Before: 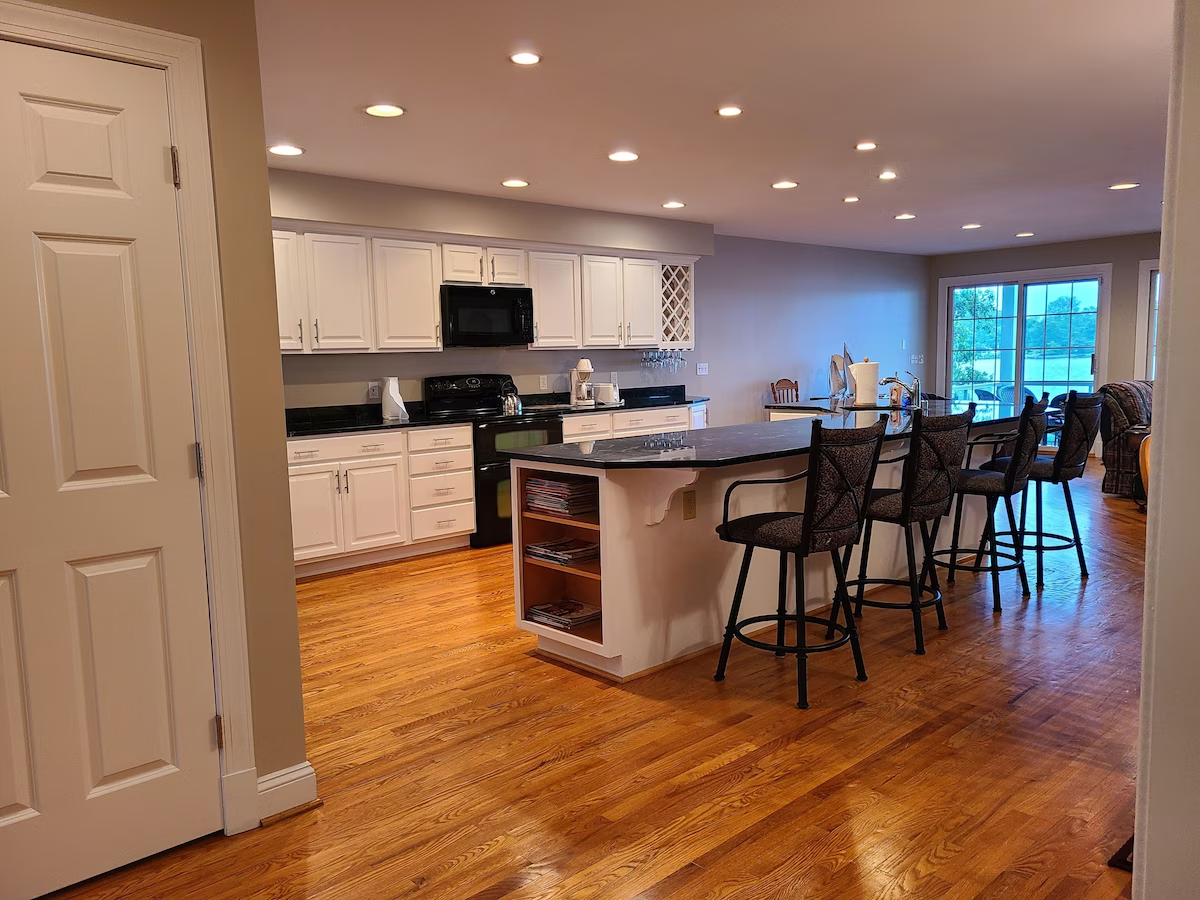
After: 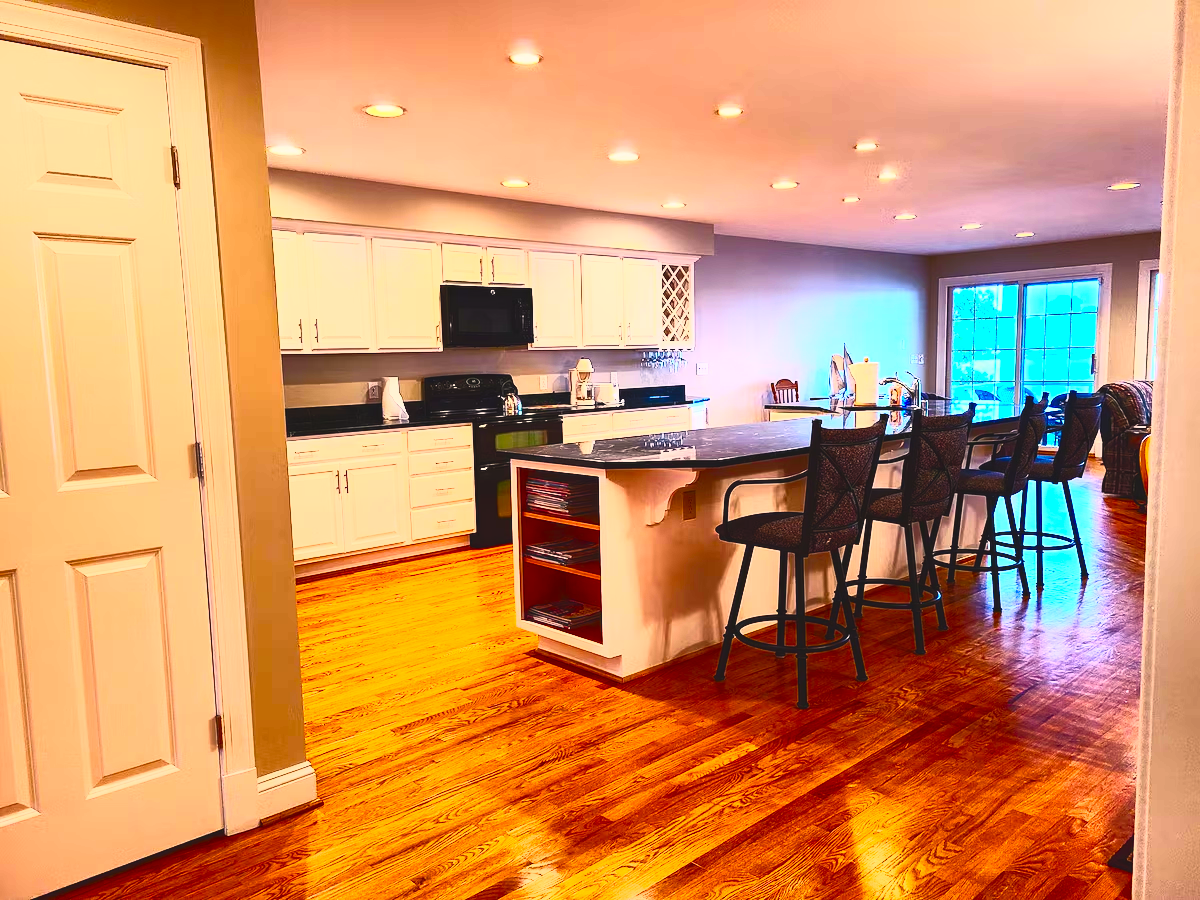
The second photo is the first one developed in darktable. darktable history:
rgb levels: preserve colors max RGB
exposure: compensate highlight preservation false
color balance rgb: shadows lift › chroma 2%, shadows lift › hue 247.2°, power › chroma 0.3%, power › hue 25.2°, highlights gain › chroma 3%, highlights gain › hue 60°, global offset › luminance 0.75%, perceptual saturation grading › global saturation 20%, perceptual saturation grading › highlights -20%, perceptual saturation grading › shadows 30%, global vibrance 20%
contrast brightness saturation: contrast 0.83, brightness 0.59, saturation 0.59
